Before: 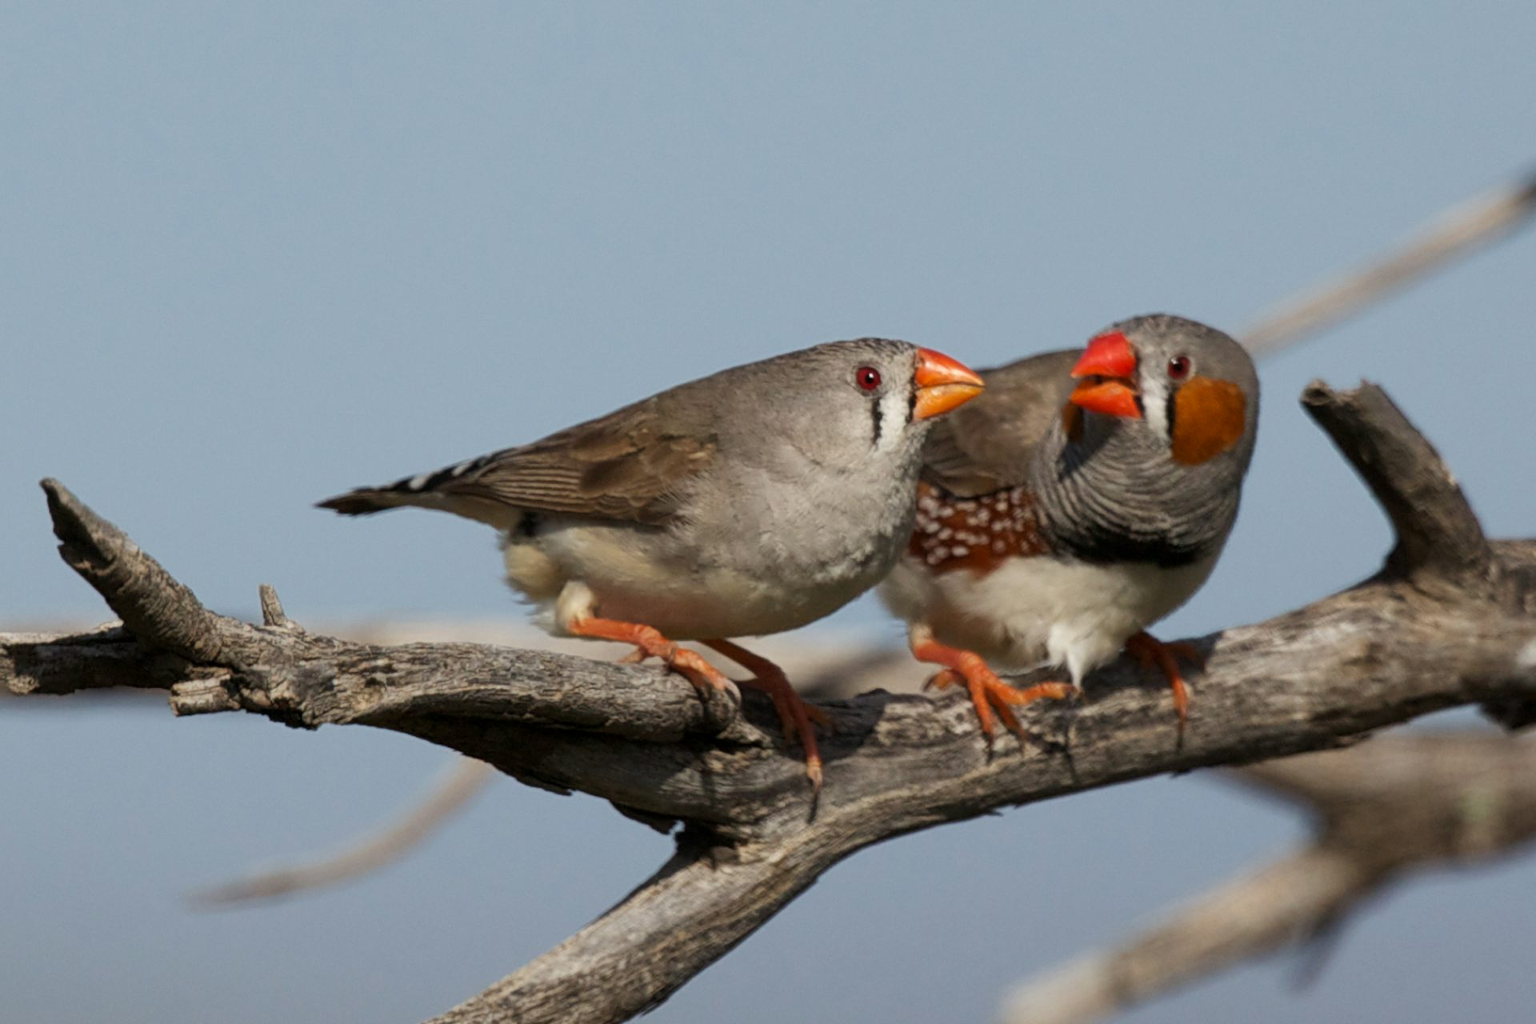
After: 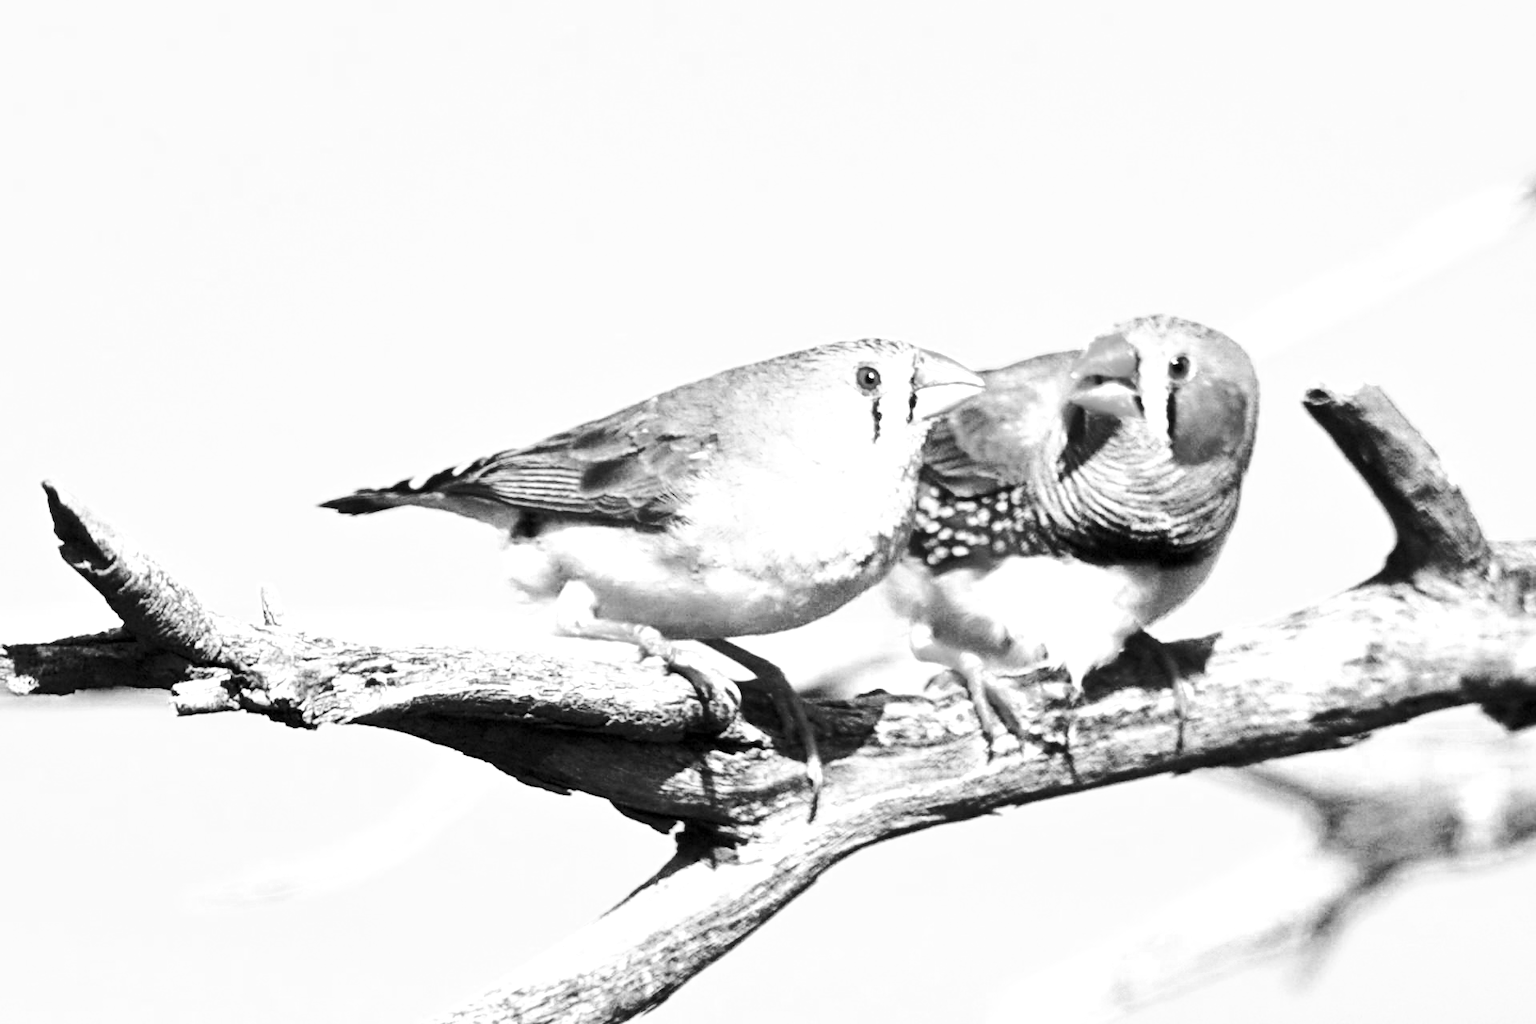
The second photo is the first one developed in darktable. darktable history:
local contrast: highlights 105%, shadows 97%, detail 119%, midtone range 0.2
contrast brightness saturation: contrast 0.201, brightness 0.162, saturation 0.215
color zones: curves: ch0 [(0.002, 0.593) (0.143, 0.417) (0.285, 0.541) (0.455, 0.289) (0.608, 0.327) (0.727, 0.283) (0.869, 0.571) (1, 0.603)]; ch1 [(0, 0) (0.143, 0) (0.286, 0) (0.429, 0) (0.571, 0) (0.714, 0) (0.857, 0)]
exposure: black level correction 0, exposure 1.095 EV, compensate exposure bias true, compensate highlight preservation false
base curve: curves: ch0 [(0, 0) (0.032, 0.037) (0.105, 0.228) (0.435, 0.76) (0.856, 0.983) (1, 1)], preserve colors none
tone equalizer: -8 EV -0.761 EV, -7 EV -0.695 EV, -6 EV -0.581 EV, -5 EV -0.391 EV, -3 EV 0.379 EV, -2 EV 0.6 EV, -1 EV 0.694 EV, +0 EV 0.75 EV, edges refinement/feathering 500, mask exposure compensation -1.57 EV, preserve details no
